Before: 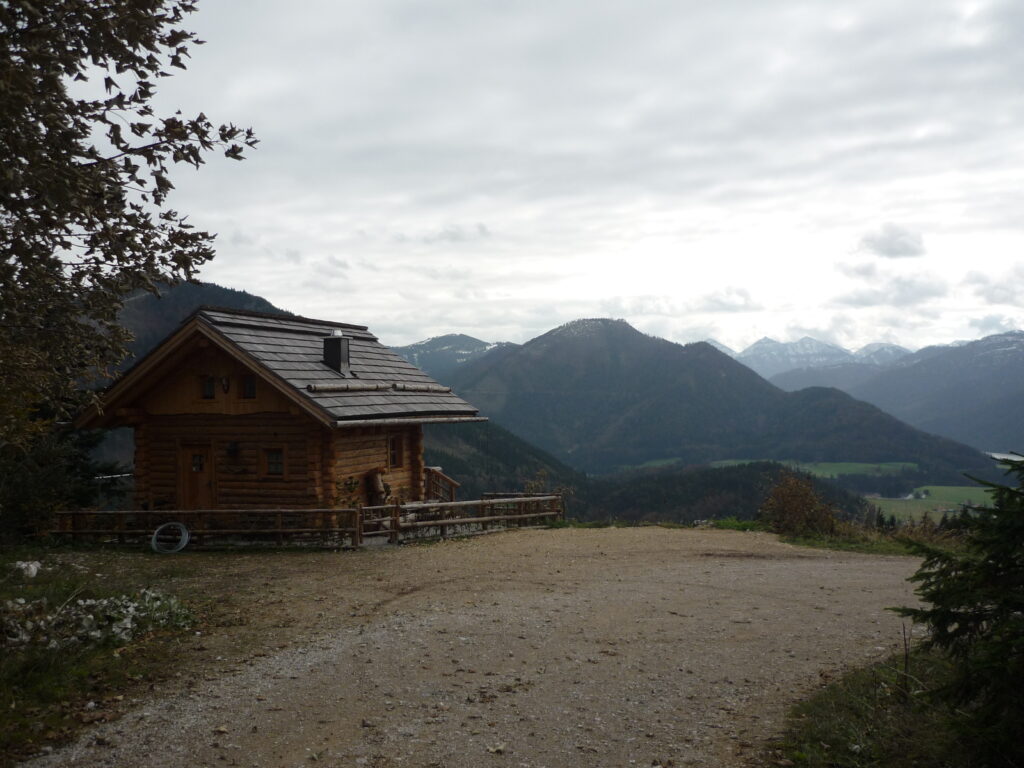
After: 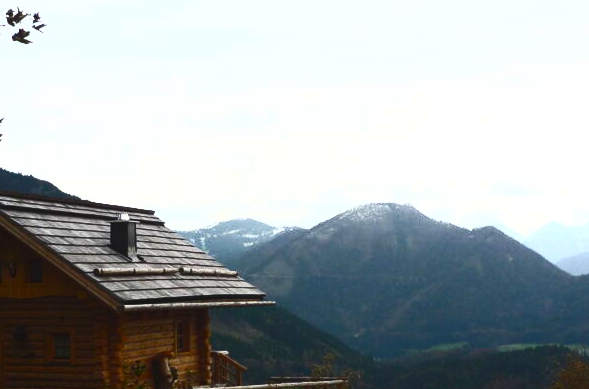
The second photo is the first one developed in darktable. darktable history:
crop: left 20.811%, top 15.19%, right 21.661%, bottom 34.142%
contrast brightness saturation: contrast 0.827, brightness 0.596, saturation 0.576
